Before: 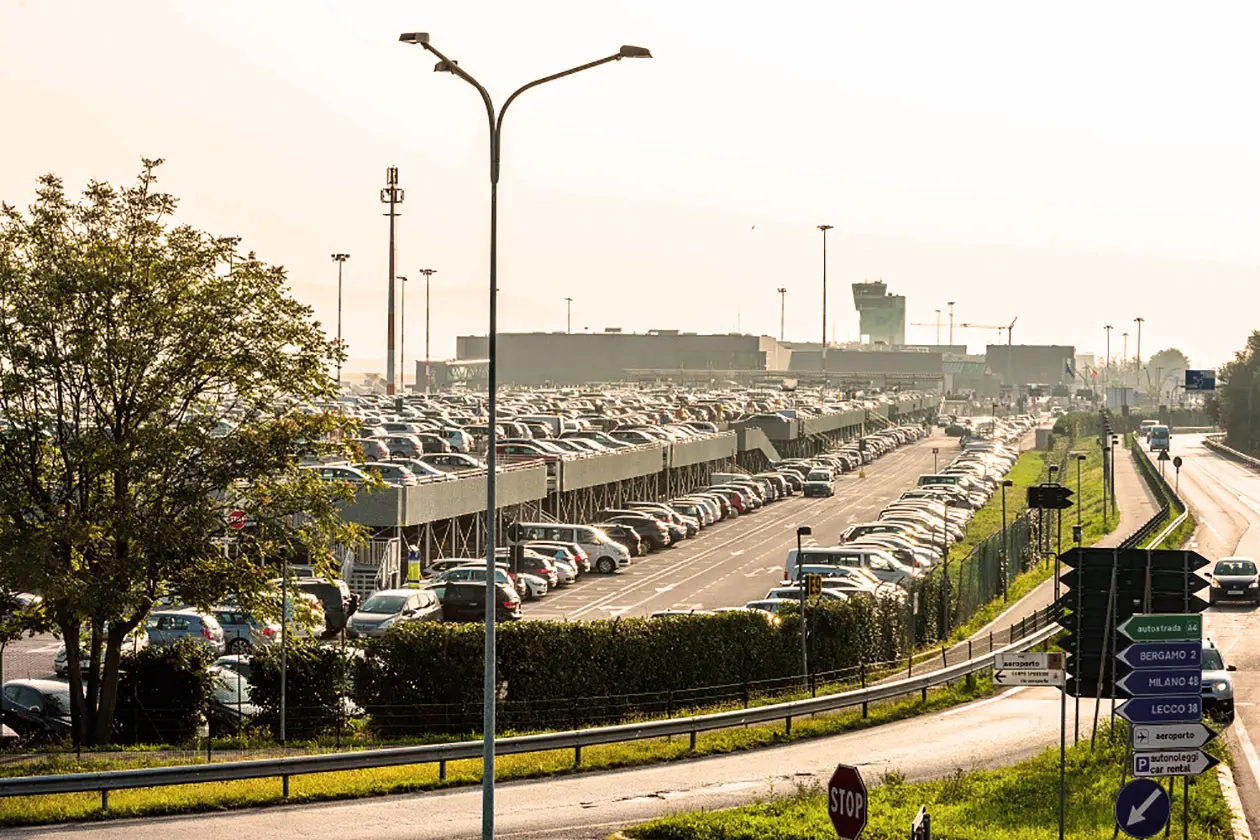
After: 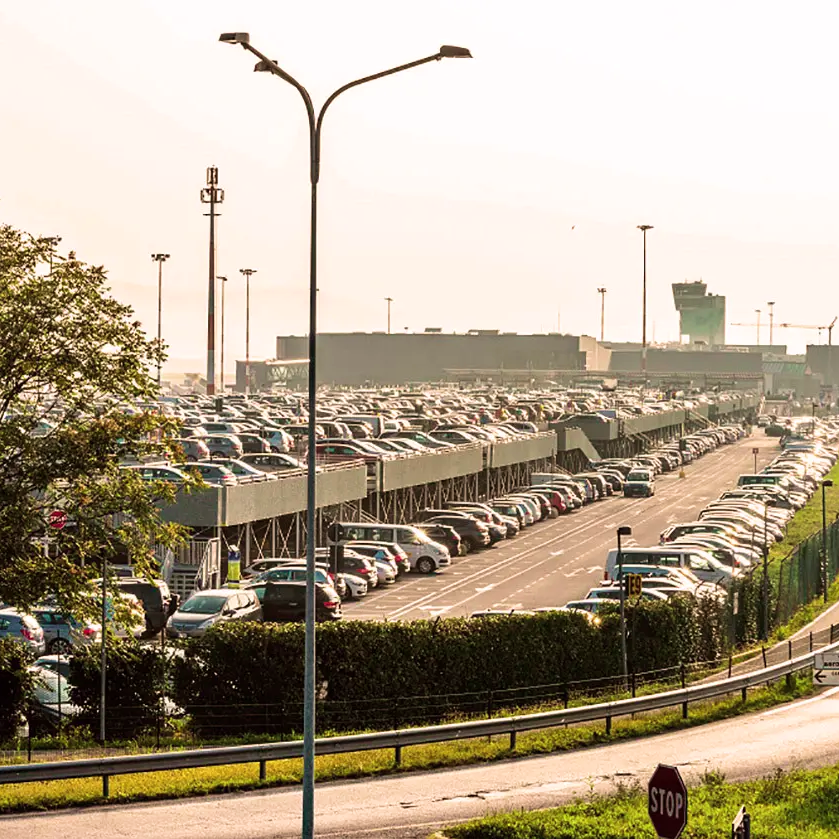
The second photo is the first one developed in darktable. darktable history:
velvia: on, module defaults
tone curve: curves: ch0 [(0, 0) (0.253, 0.237) (1, 1)]; ch1 [(0, 0) (0.411, 0.385) (0.502, 0.506) (0.557, 0.565) (0.66, 0.683) (1, 1)]; ch2 [(0, 0) (0.394, 0.413) (0.5, 0.5) (1, 1)], color space Lab, independent channels, preserve colors none
crop and rotate: left 14.292%, right 19.041%
